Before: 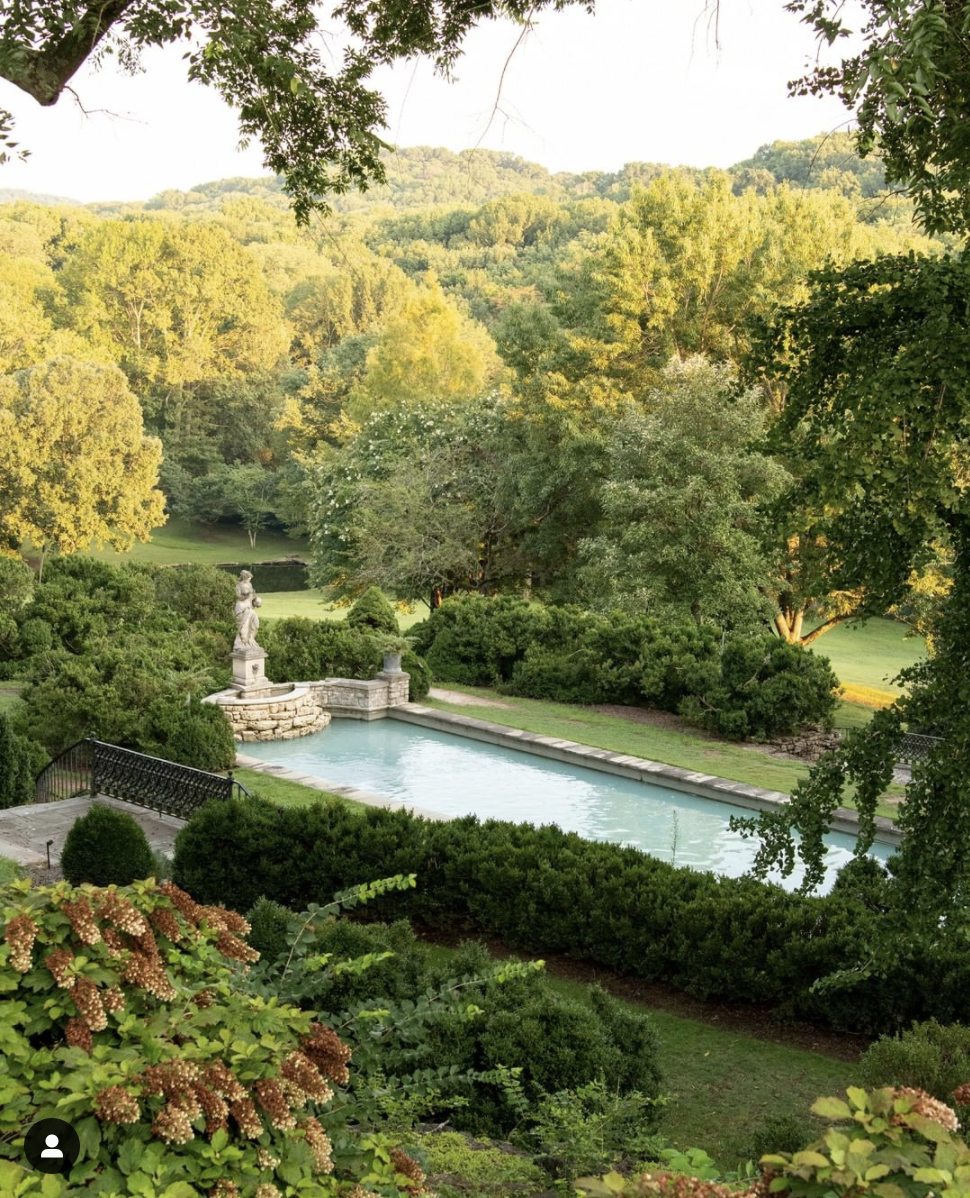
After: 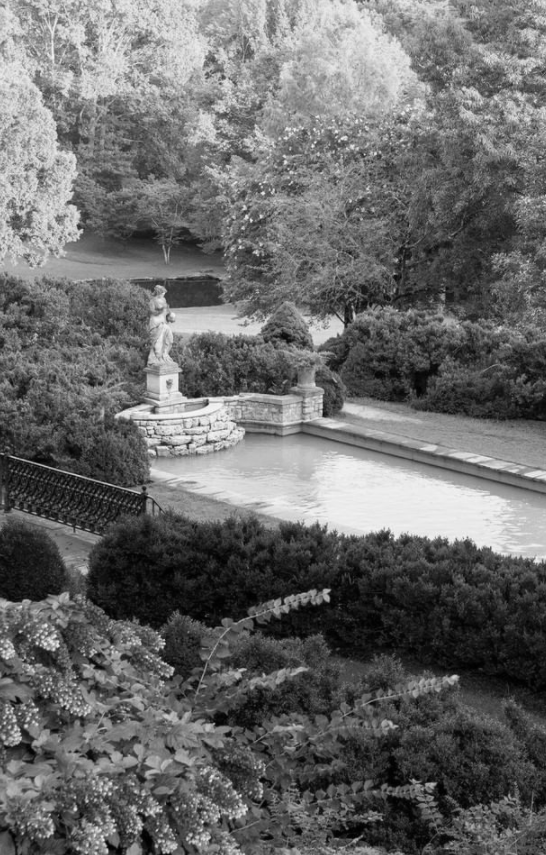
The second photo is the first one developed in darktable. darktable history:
monochrome: a 32, b 64, size 2.3
crop: left 8.966%, top 23.852%, right 34.699%, bottom 4.703%
